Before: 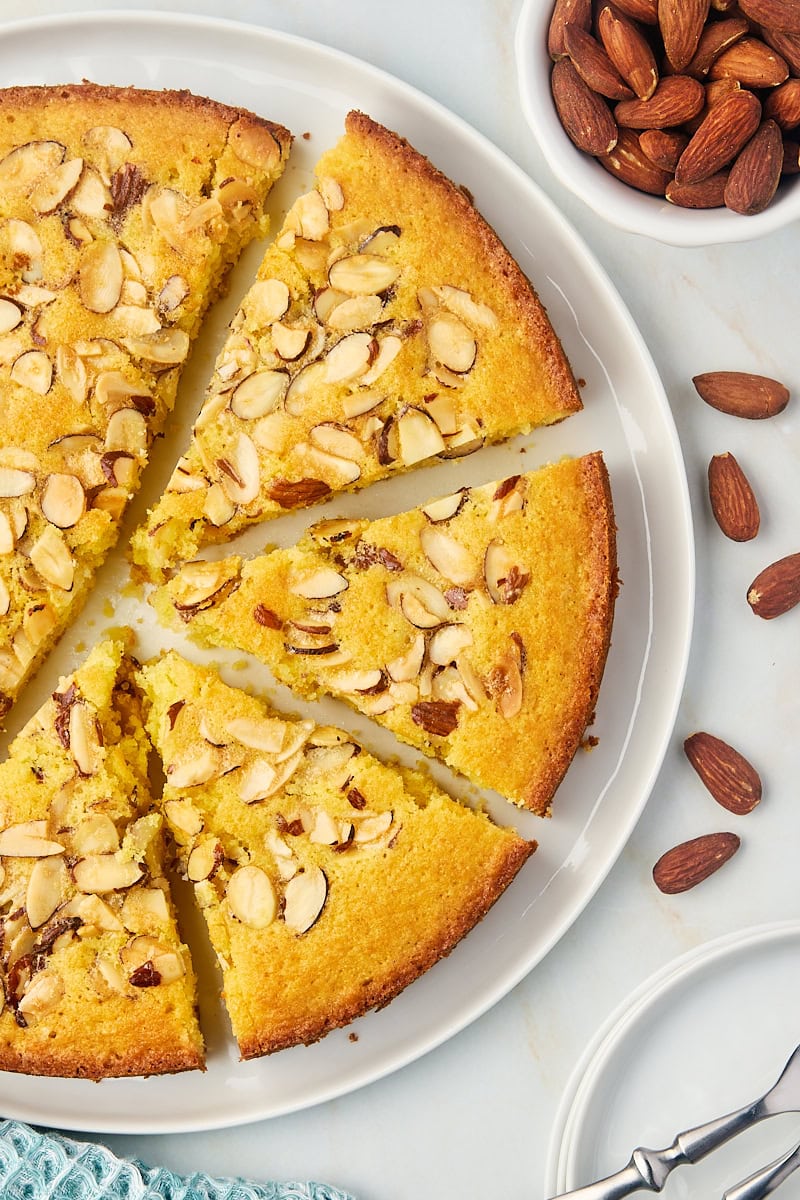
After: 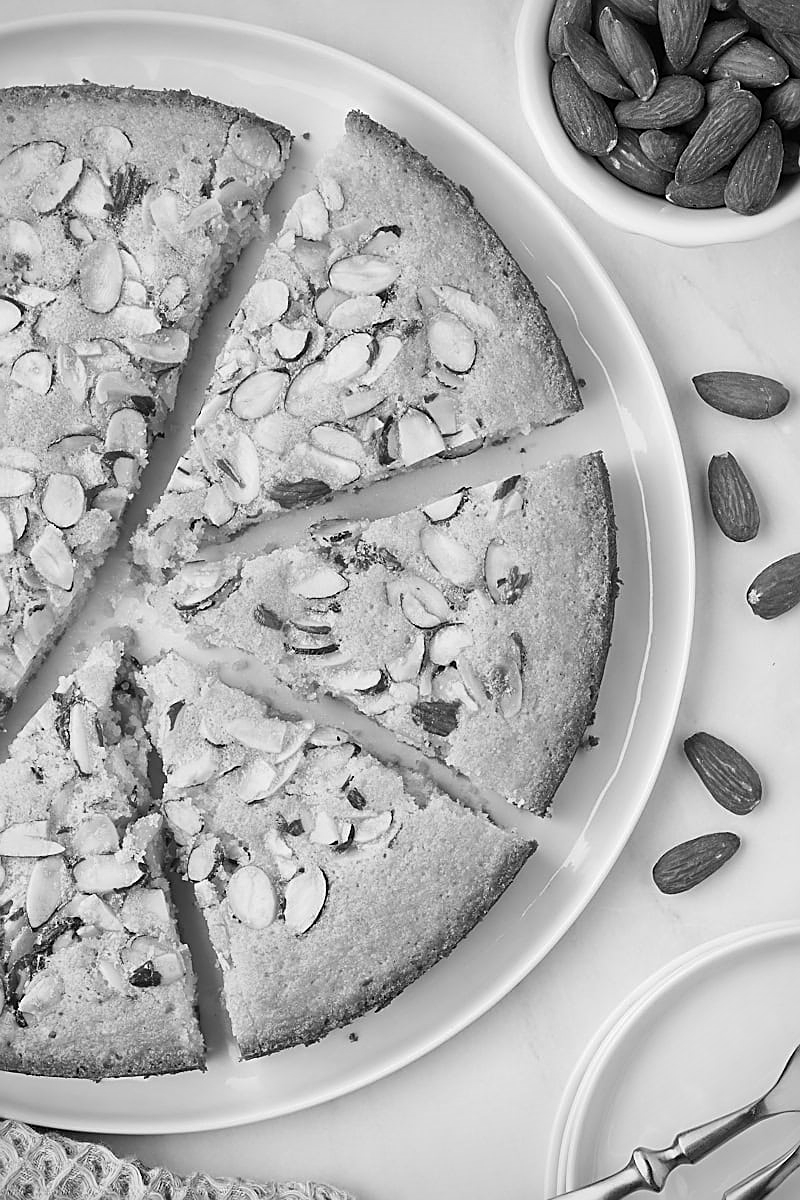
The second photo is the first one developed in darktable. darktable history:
monochrome: on, module defaults
vignetting: fall-off radius 60.92%
sharpen: on, module defaults
